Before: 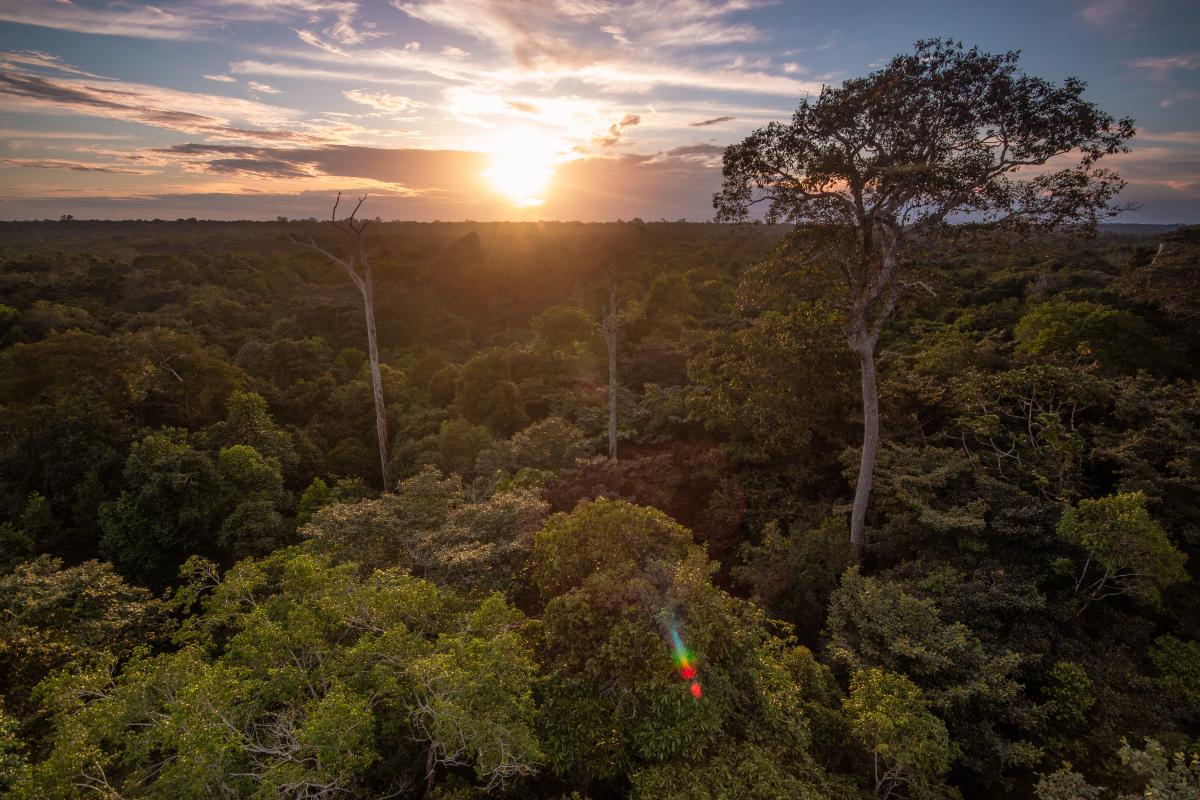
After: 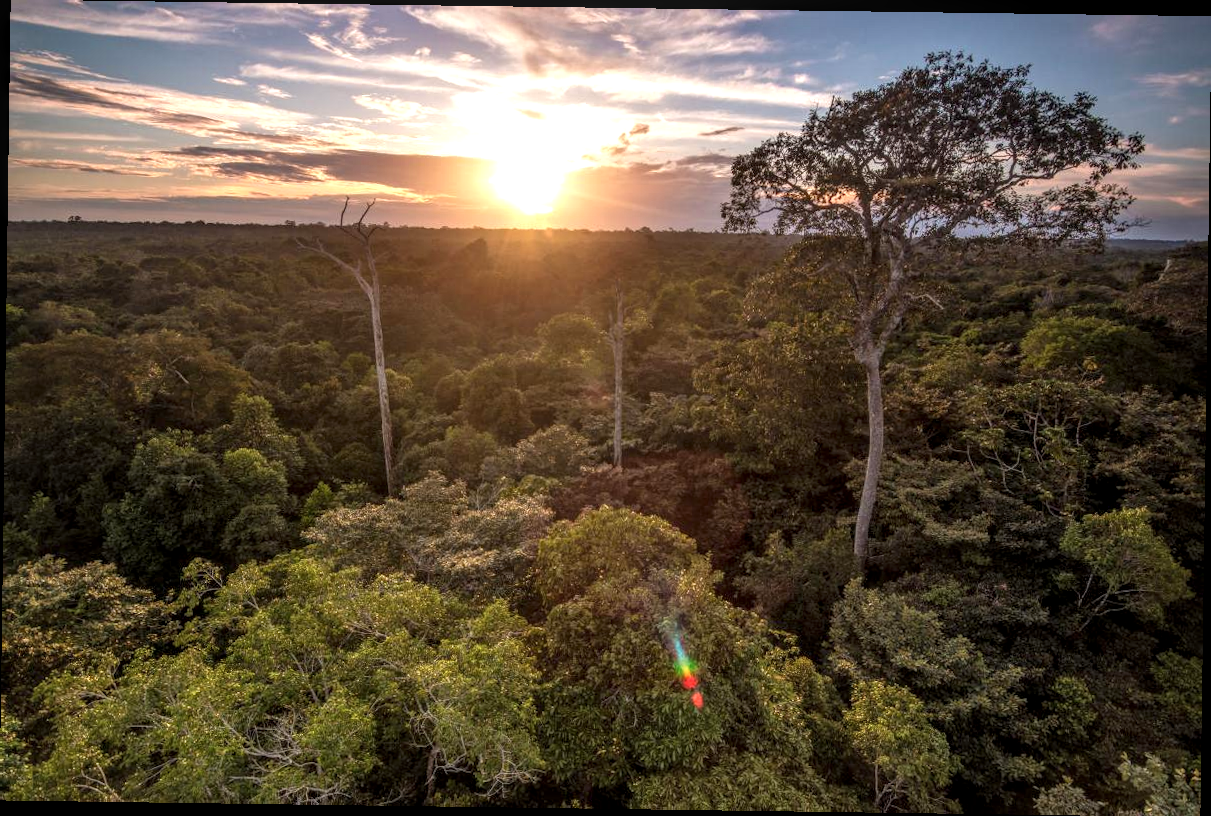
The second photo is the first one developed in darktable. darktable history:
exposure: black level correction 0, exposure 0.5 EV, compensate highlight preservation false
rotate and perspective: rotation 0.8°, automatic cropping off
local contrast: highlights 61%, detail 143%, midtone range 0.428
